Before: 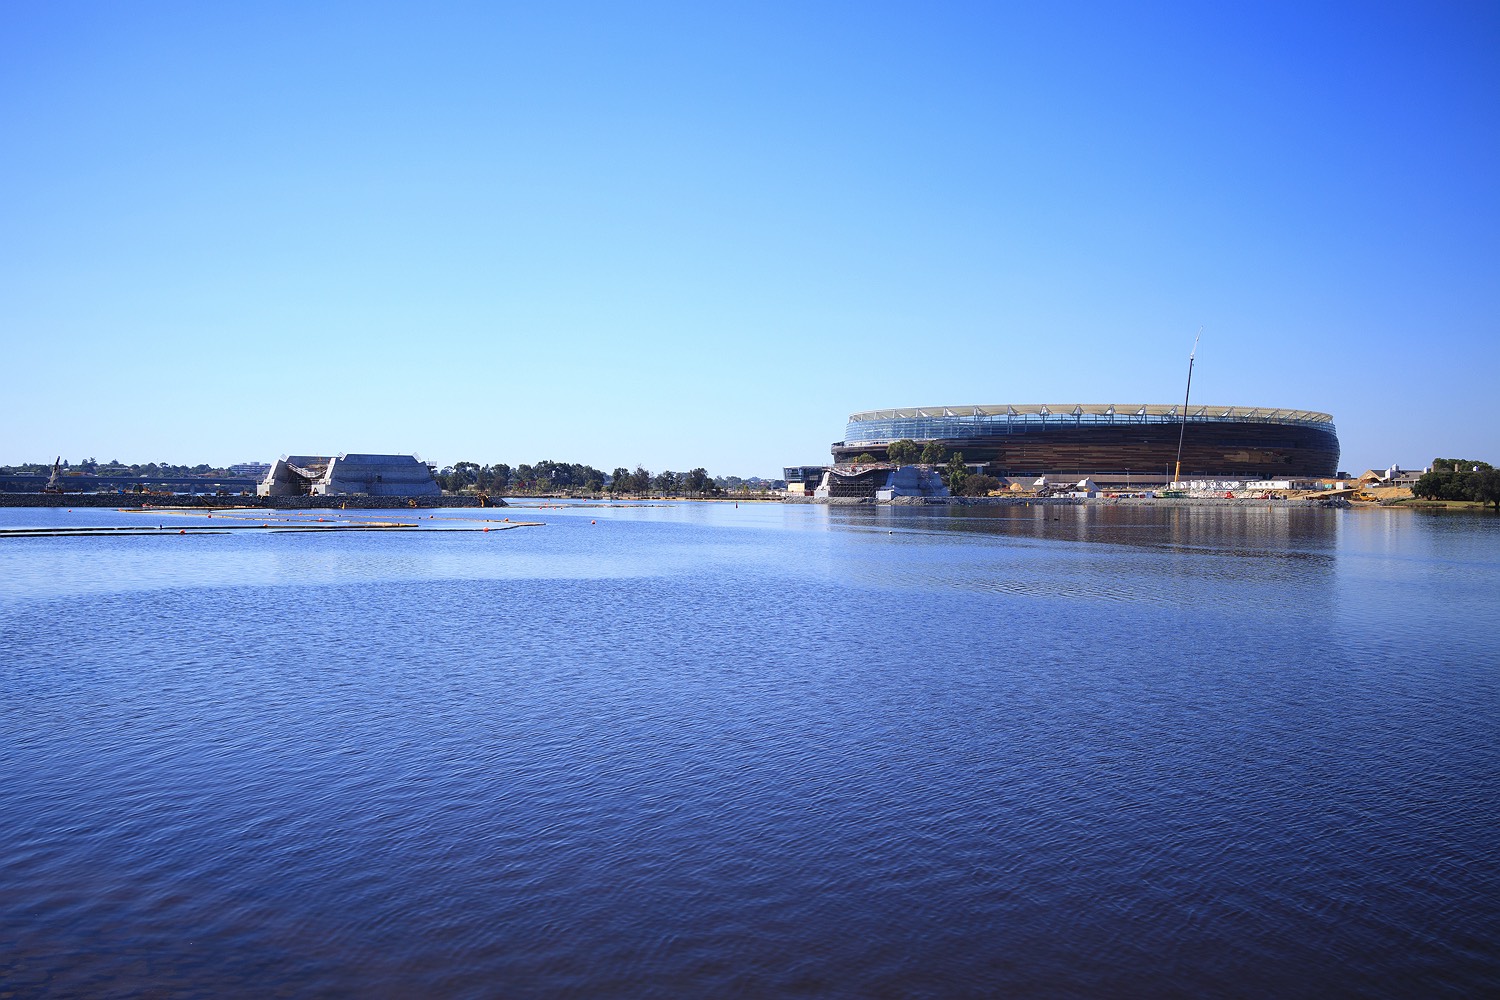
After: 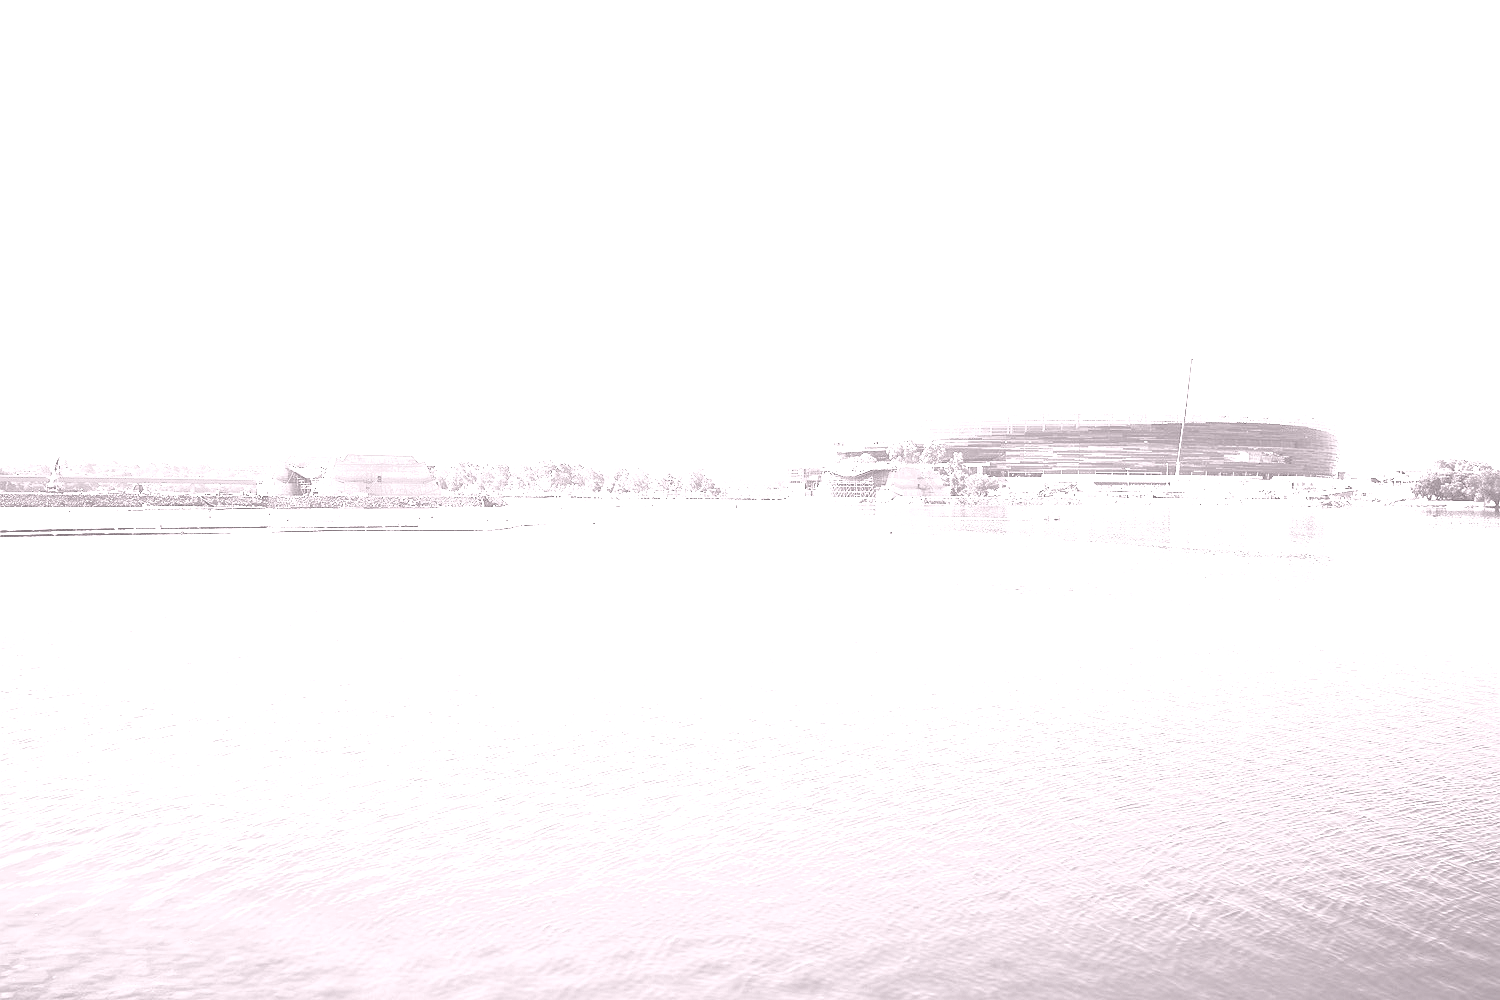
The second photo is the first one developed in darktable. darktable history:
contrast brightness saturation: contrast 0.06, brightness -0.01, saturation -0.23
exposure: black level correction 0.001, exposure 1.84 EV, compensate highlight preservation false
tone equalizer: -7 EV -0.63 EV, -6 EV 1 EV, -5 EV -0.45 EV, -4 EV 0.43 EV, -3 EV 0.41 EV, -2 EV 0.15 EV, -1 EV -0.15 EV, +0 EV -0.39 EV, smoothing diameter 25%, edges refinement/feathering 10, preserve details guided filter
colorize: hue 25.2°, saturation 83%, source mix 82%, lightness 79%, version 1
